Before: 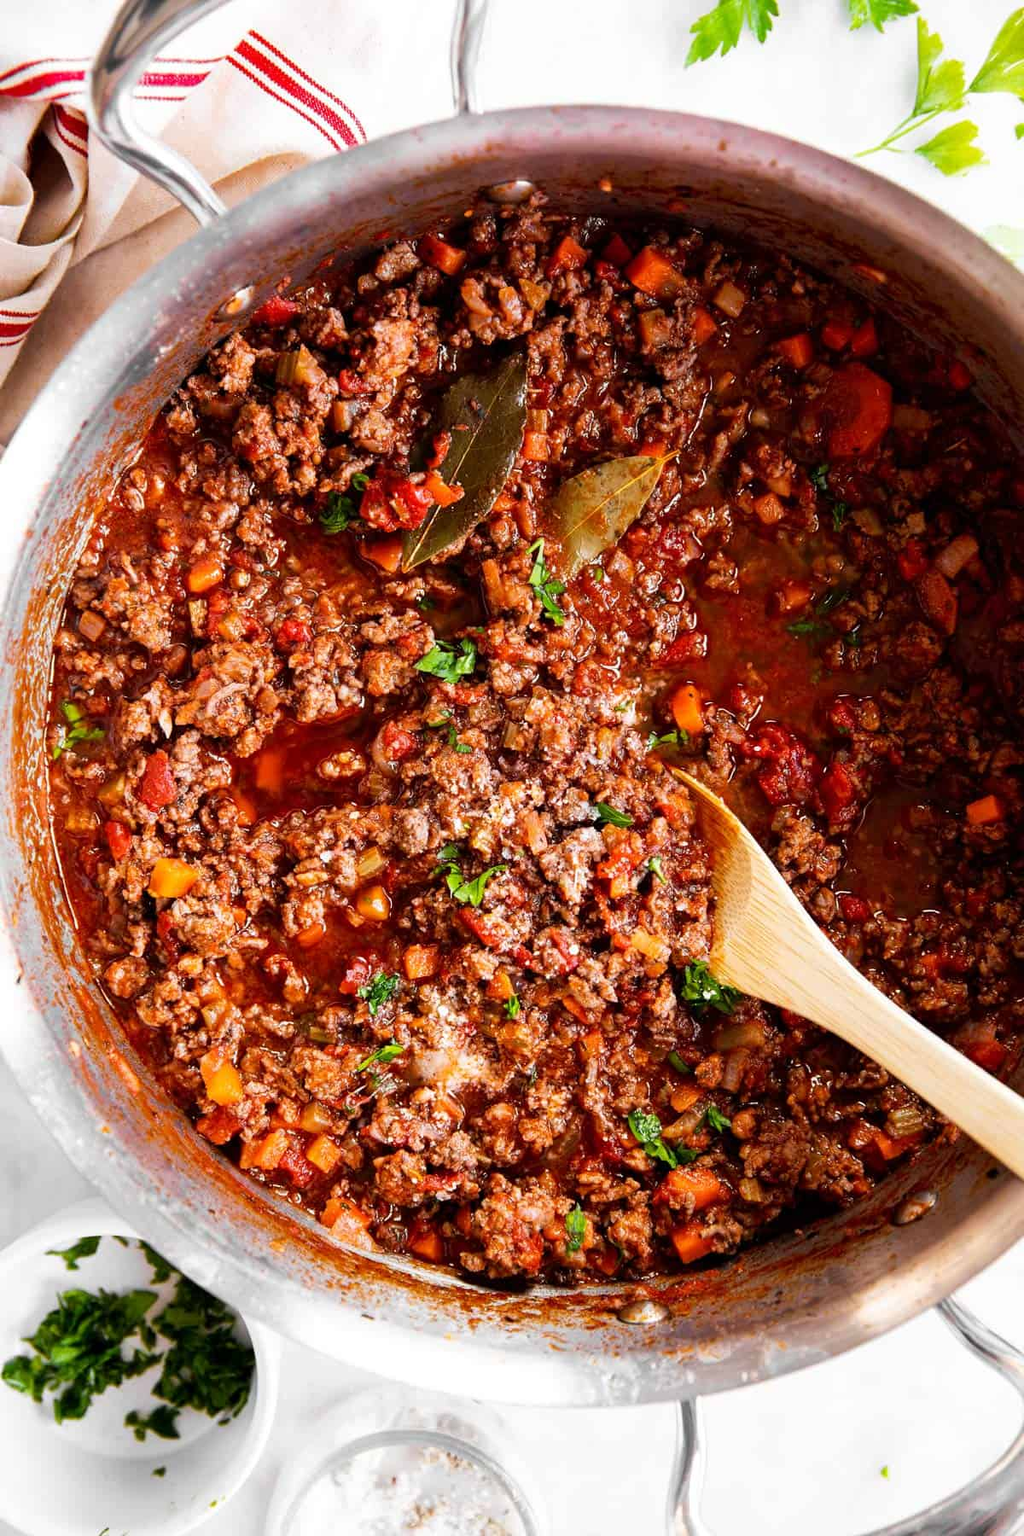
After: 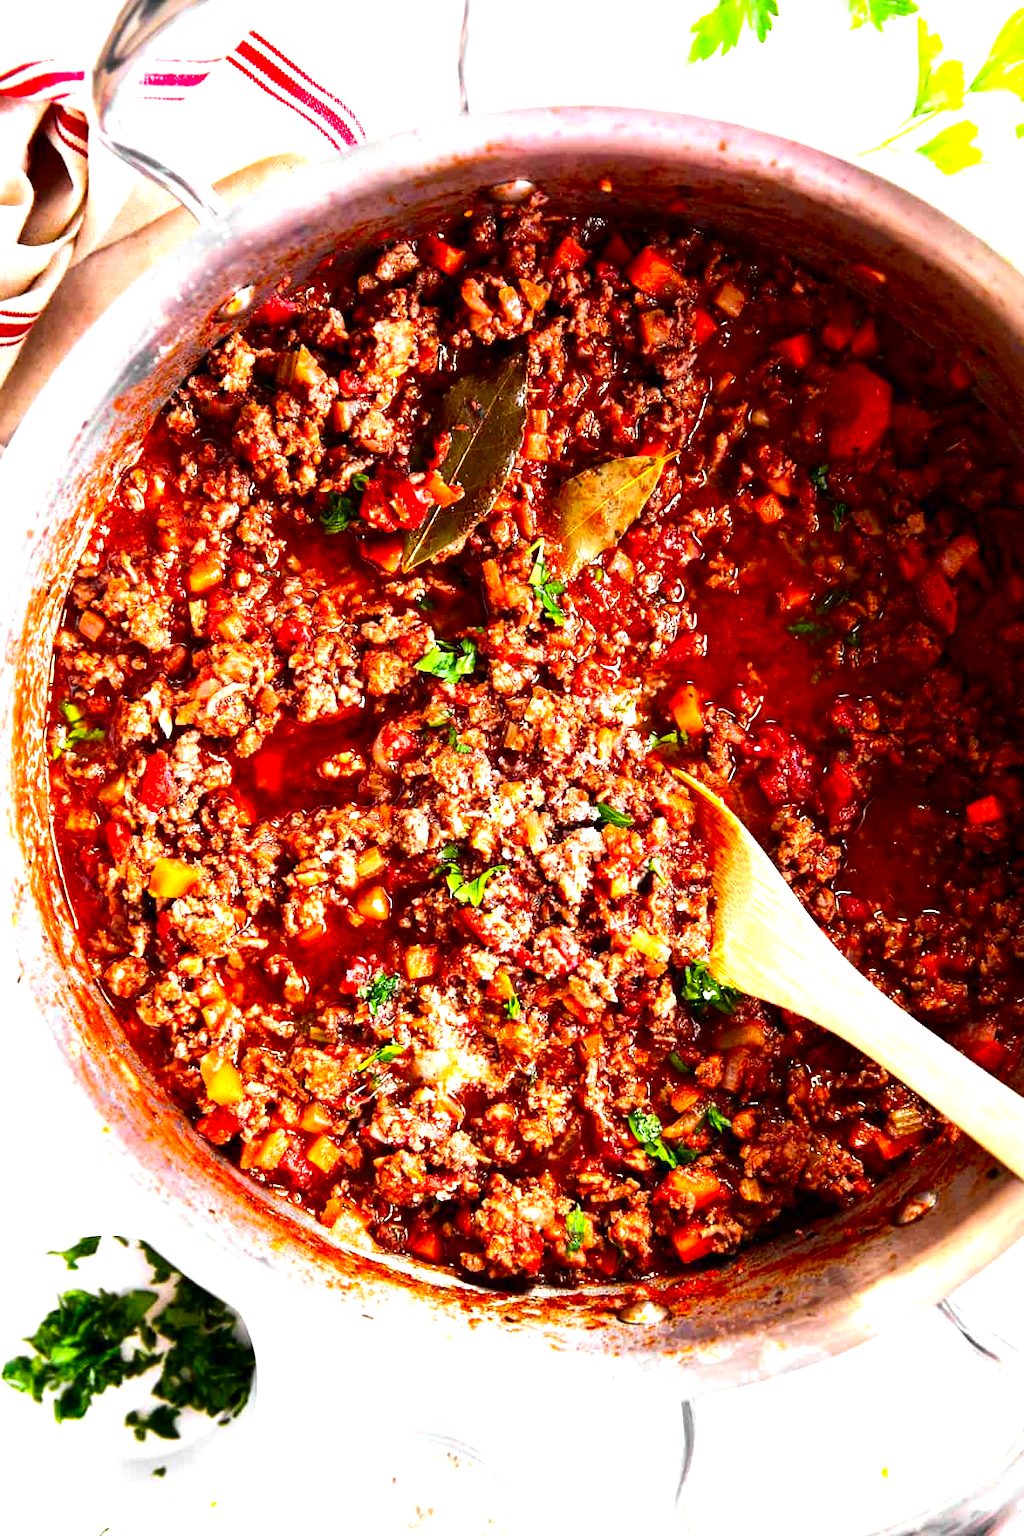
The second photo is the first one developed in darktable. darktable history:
contrast brightness saturation: contrast 0.12, brightness -0.12, saturation 0.2
exposure: exposure 1.089 EV, compensate highlight preservation false
